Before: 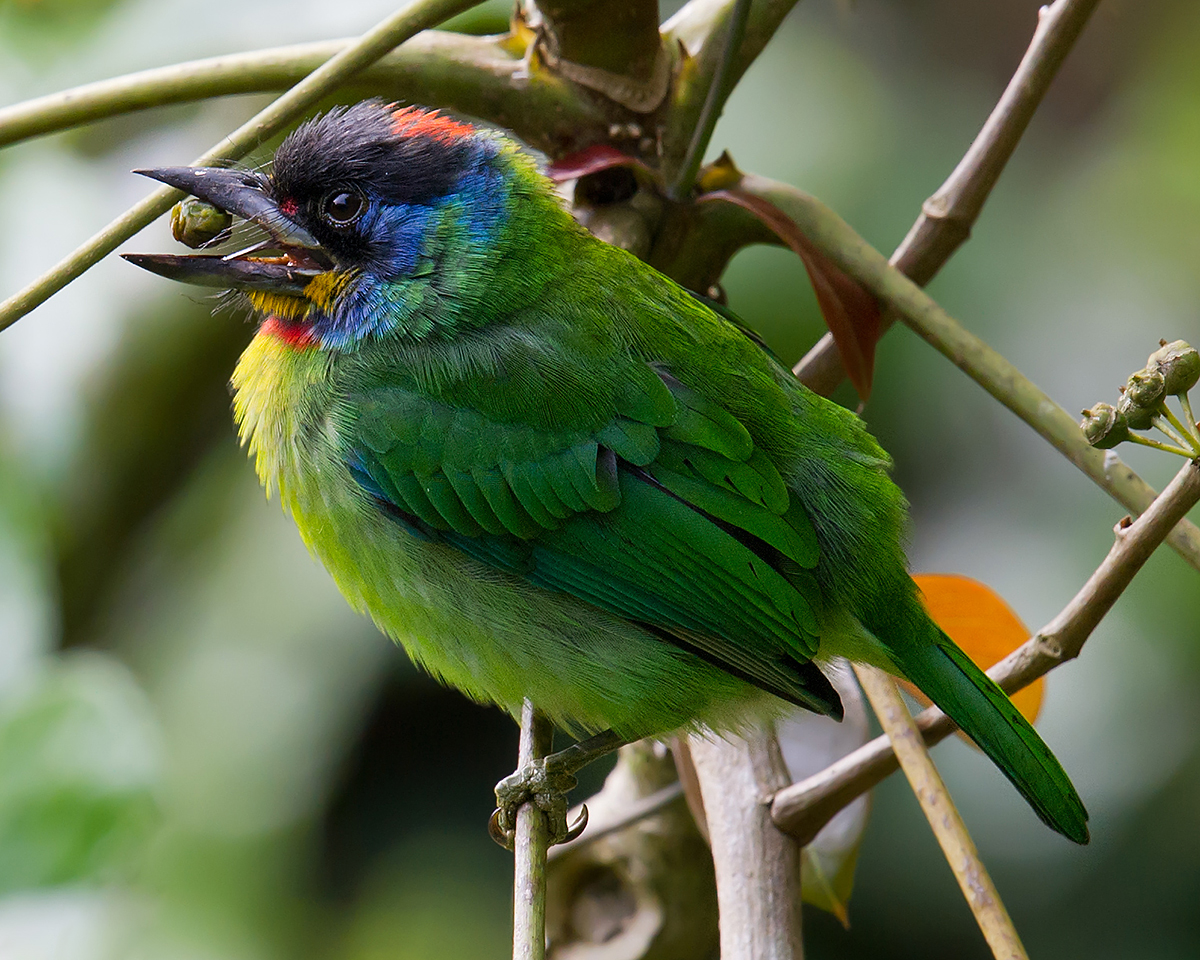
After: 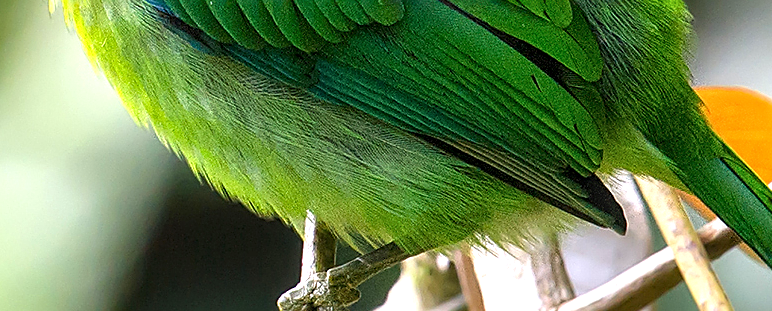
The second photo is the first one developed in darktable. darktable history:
crop: left 18.115%, top 50.737%, right 17.497%, bottom 16.865%
sharpen: on, module defaults
local contrast: on, module defaults
exposure: black level correction 0, exposure 1.106 EV, compensate highlight preservation false
